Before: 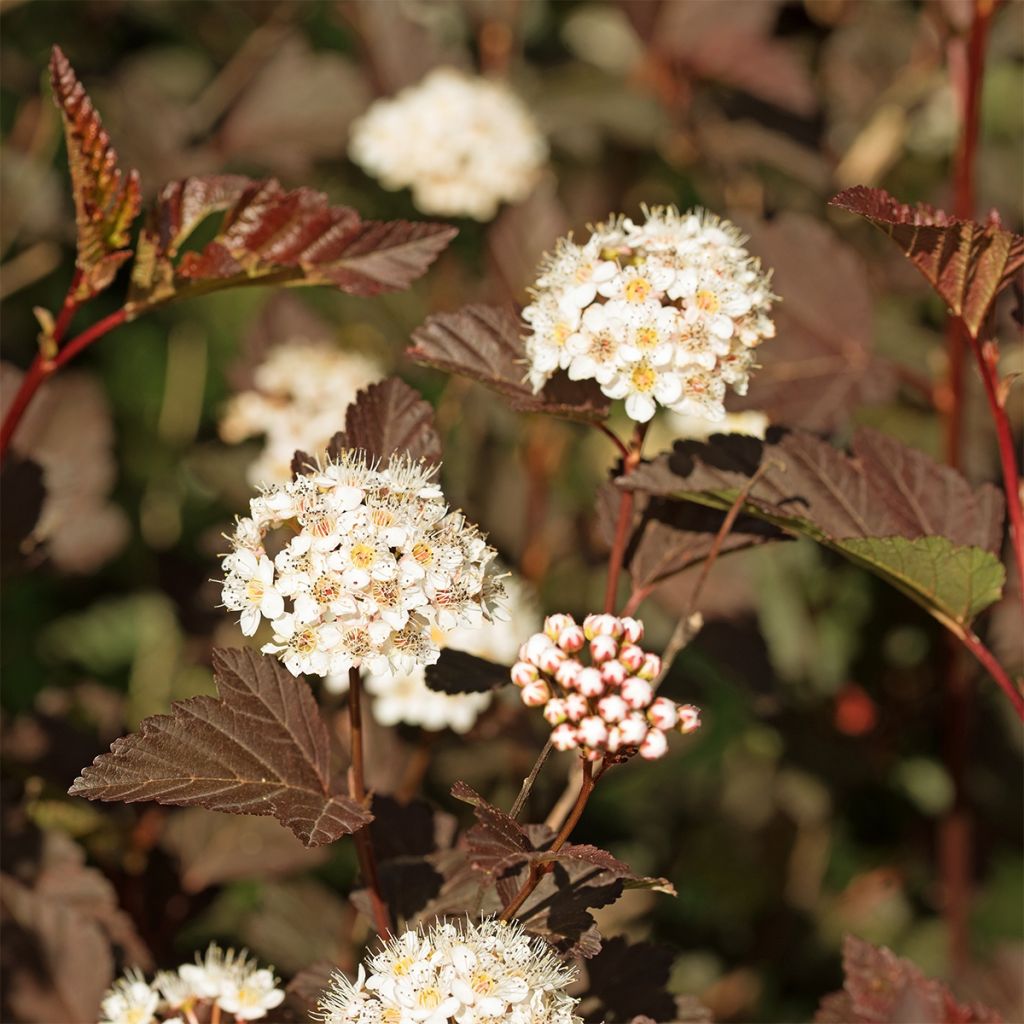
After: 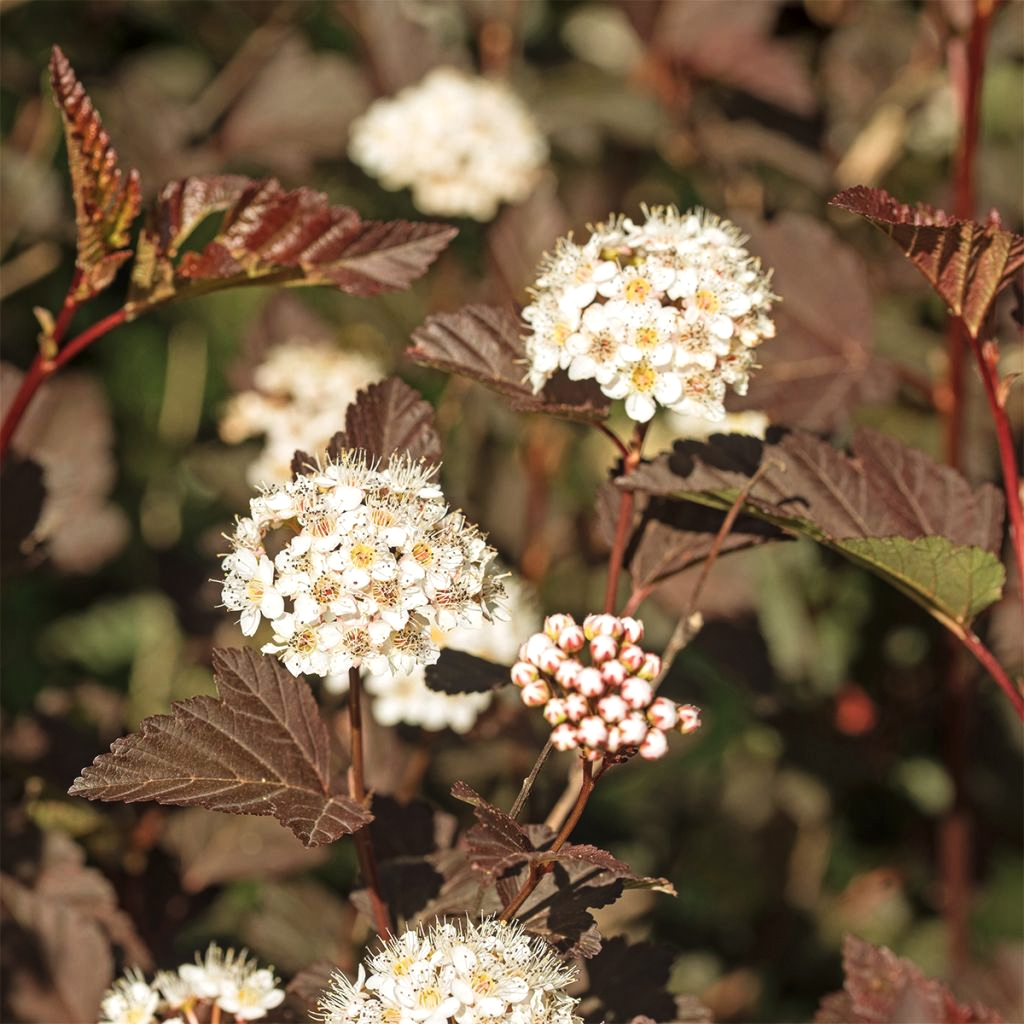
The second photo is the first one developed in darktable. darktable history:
exposure: black level correction -0.005, exposure 0.05 EV, compensate highlight preservation false
local contrast: detail 130%
